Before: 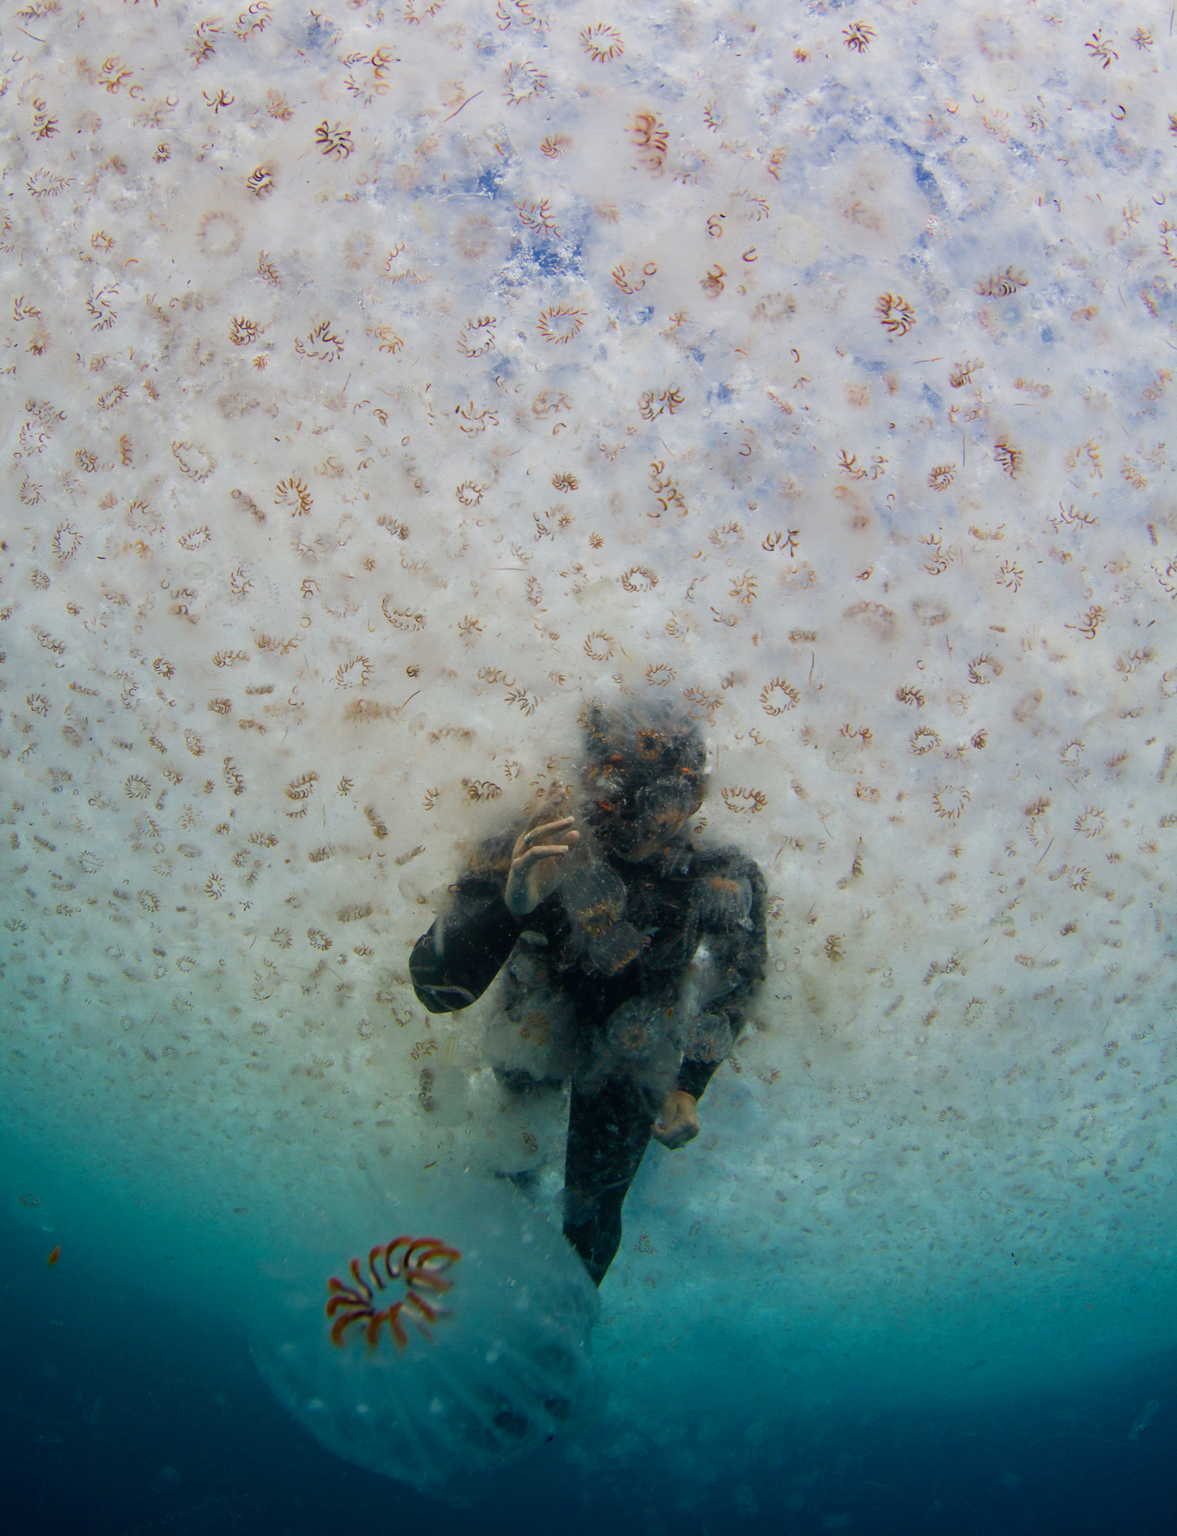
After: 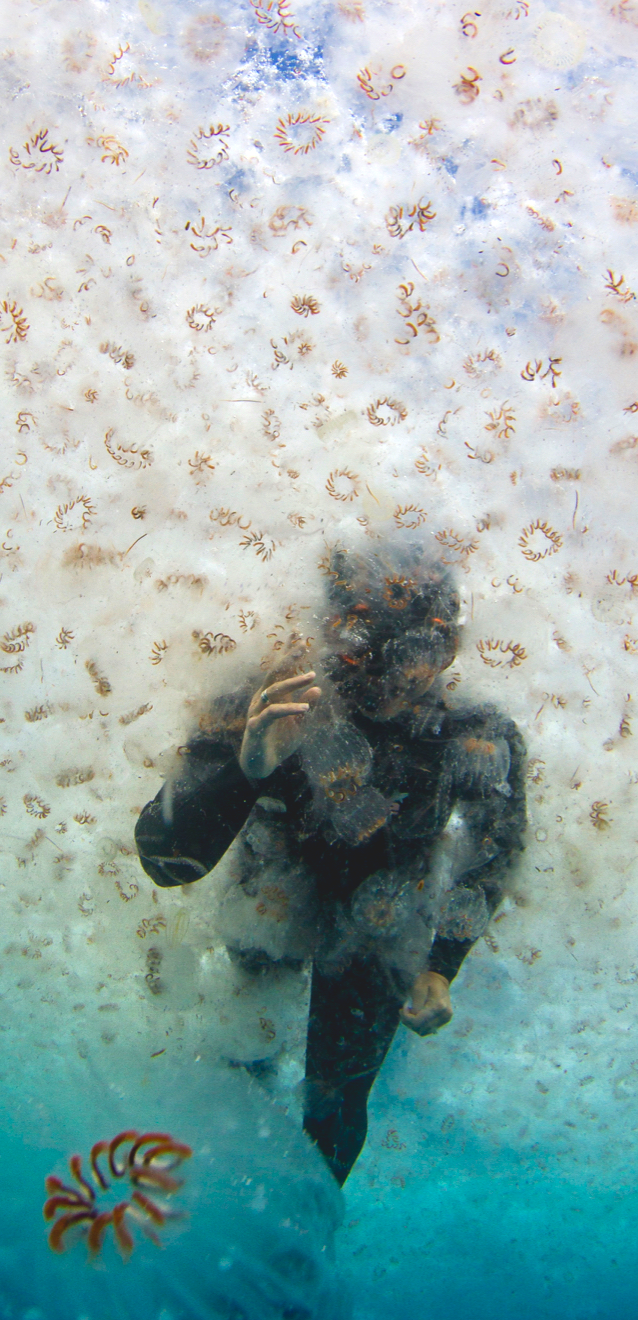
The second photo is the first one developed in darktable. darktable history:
exposure: exposure 0.607 EV, compensate highlight preservation false
crop and rotate: angle 0.021°, left 24.301%, top 13.234%, right 26.086%, bottom 8.178%
local contrast: mode bilateral grid, contrast 20, coarseness 51, detail 119%, midtone range 0.2
color balance rgb: global offset › luminance 1.507%, perceptual saturation grading › global saturation -0.114%
contrast brightness saturation: saturation 0.127
